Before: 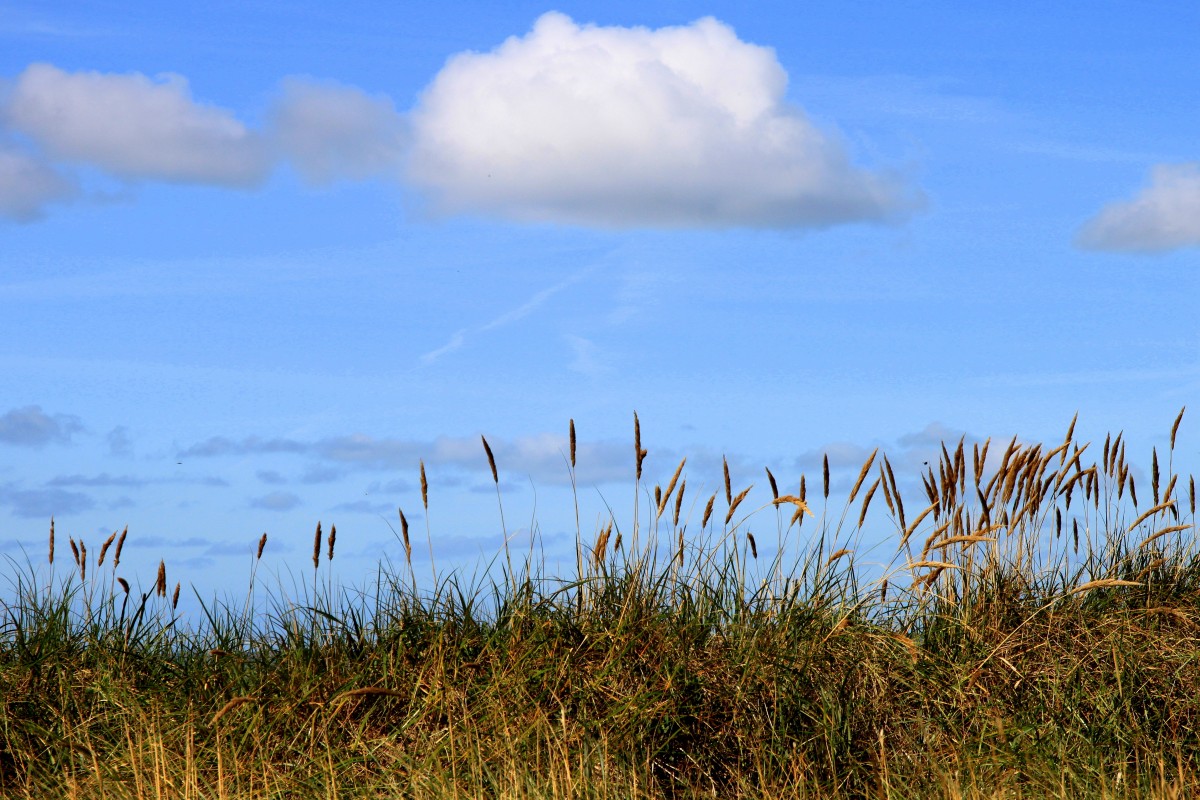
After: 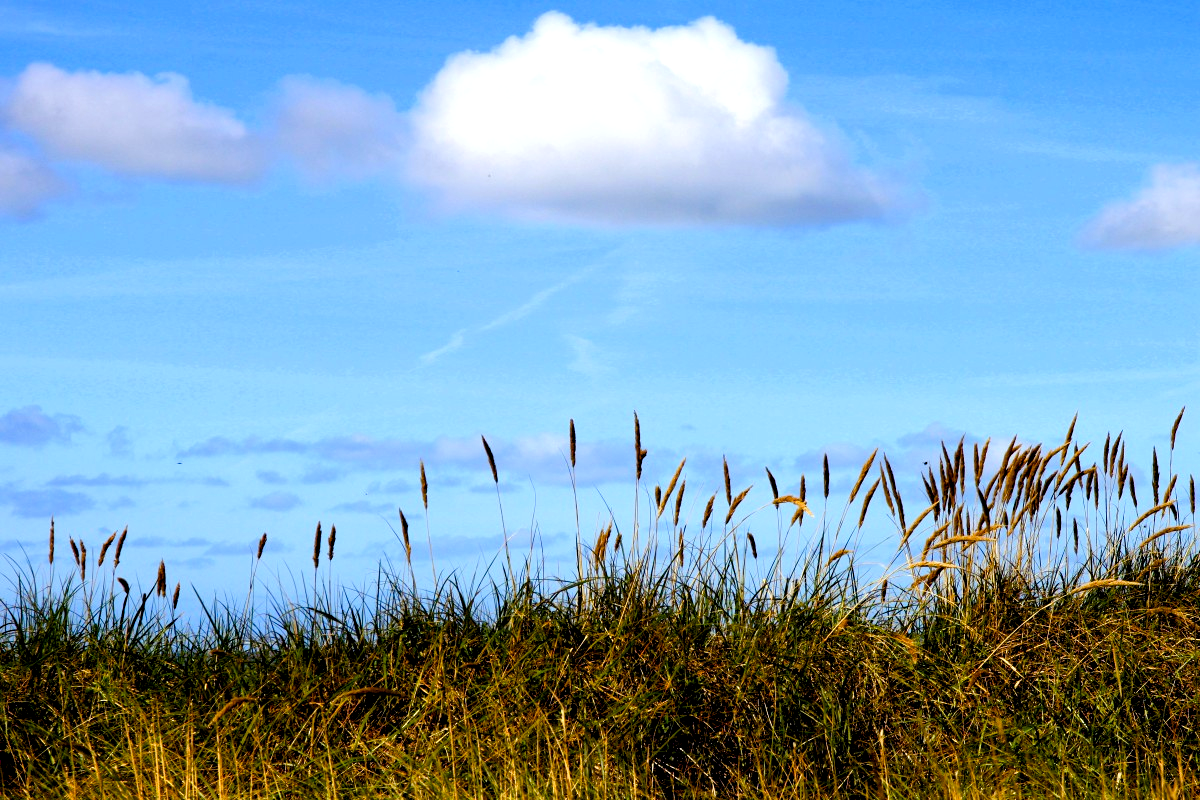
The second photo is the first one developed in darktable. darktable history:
white balance: red 0.967, blue 1.049
color balance rgb: shadows lift › luminance -21.66%, shadows lift › chroma 6.57%, shadows lift › hue 270°, power › chroma 0.68%, power › hue 60°, highlights gain › luminance 6.08%, highlights gain › chroma 1.33%, highlights gain › hue 90°, global offset › luminance -0.87%, perceptual saturation grading › global saturation 26.86%, perceptual saturation grading › highlights -28.39%, perceptual saturation grading › mid-tones 15.22%, perceptual saturation grading › shadows 33.98%, perceptual brilliance grading › highlights 10%, perceptual brilliance grading › mid-tones 5%
